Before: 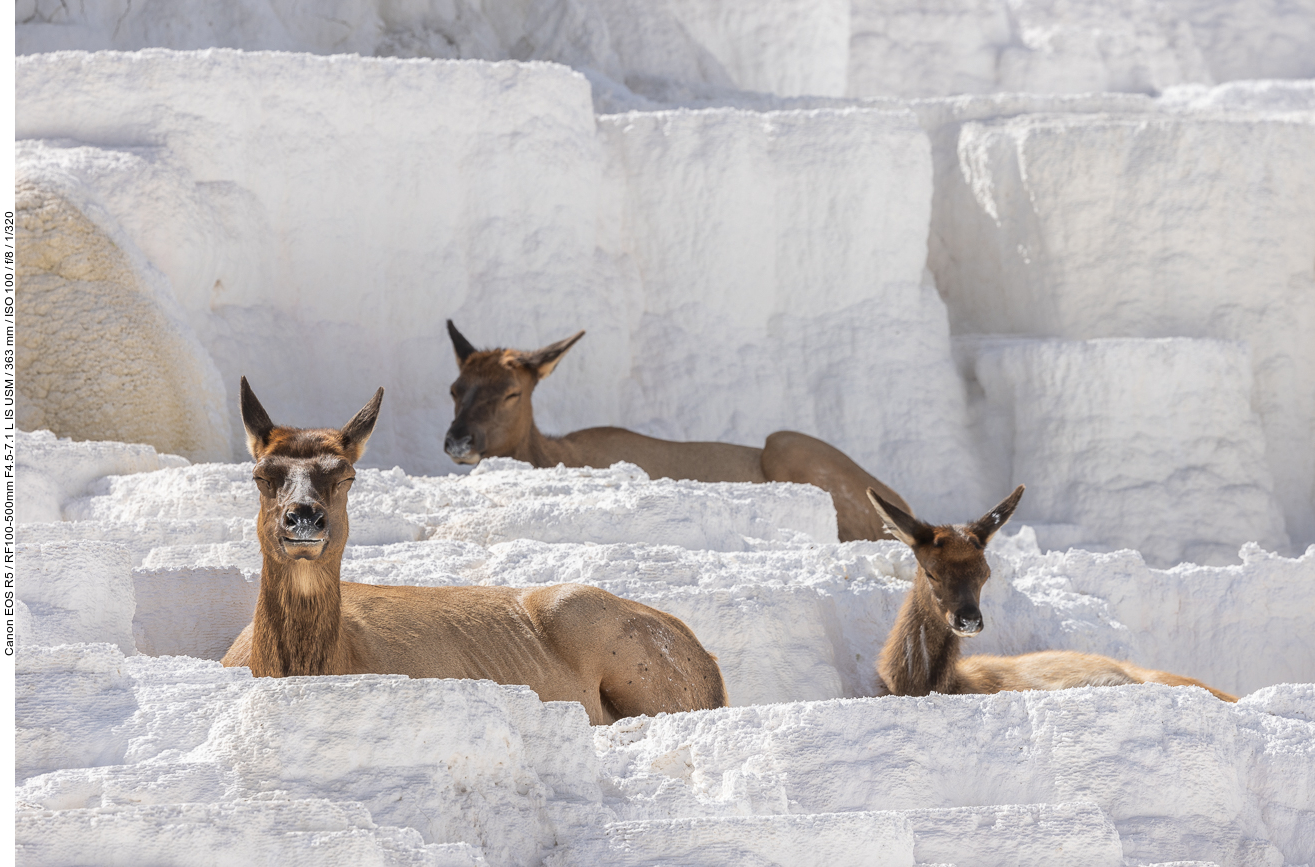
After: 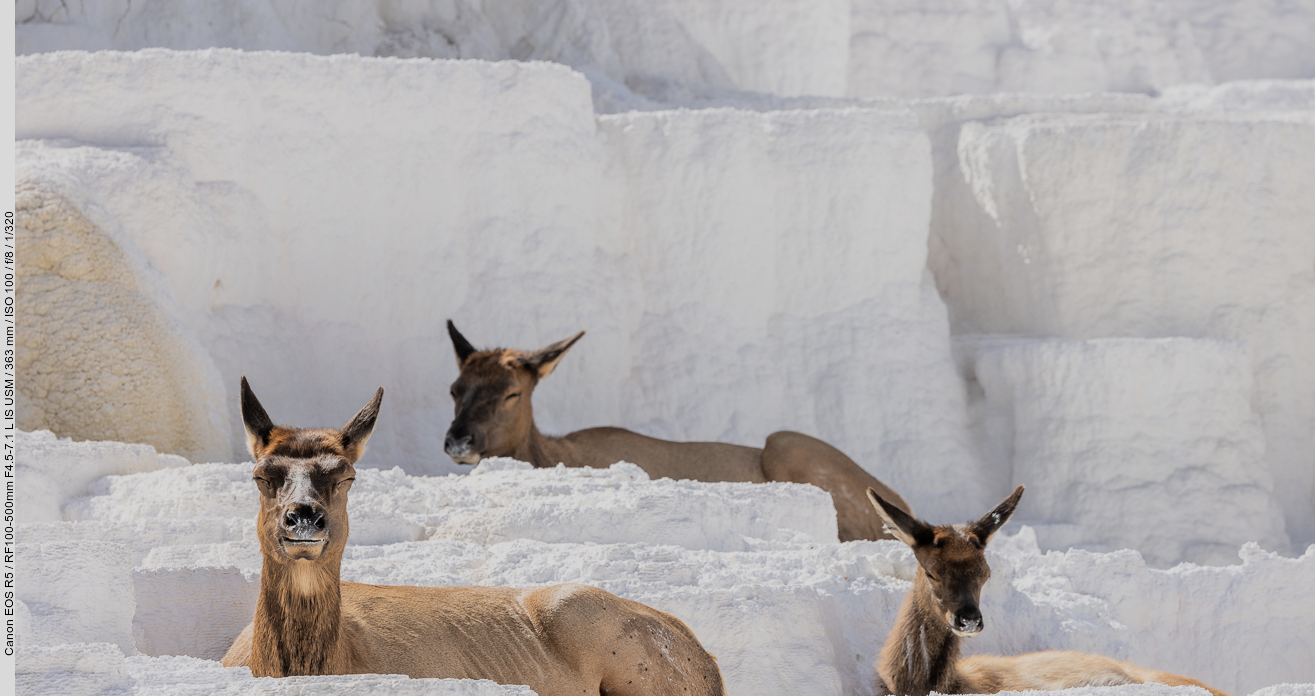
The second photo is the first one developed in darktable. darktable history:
filmic rgb: middle gray luminance 28.74%, black relative exposure -10.24 EV, white relative exposure 5.49 EV, threshold 2.99 EV, target black luminance 0%, hardness 3.92, latitude 1.14%, contrast 1.124, highlights saturation mix 3.82%, shadows ↔ highlights balance 14.46%, enable highlight reconstruction true
crop: bottom 19.623%
